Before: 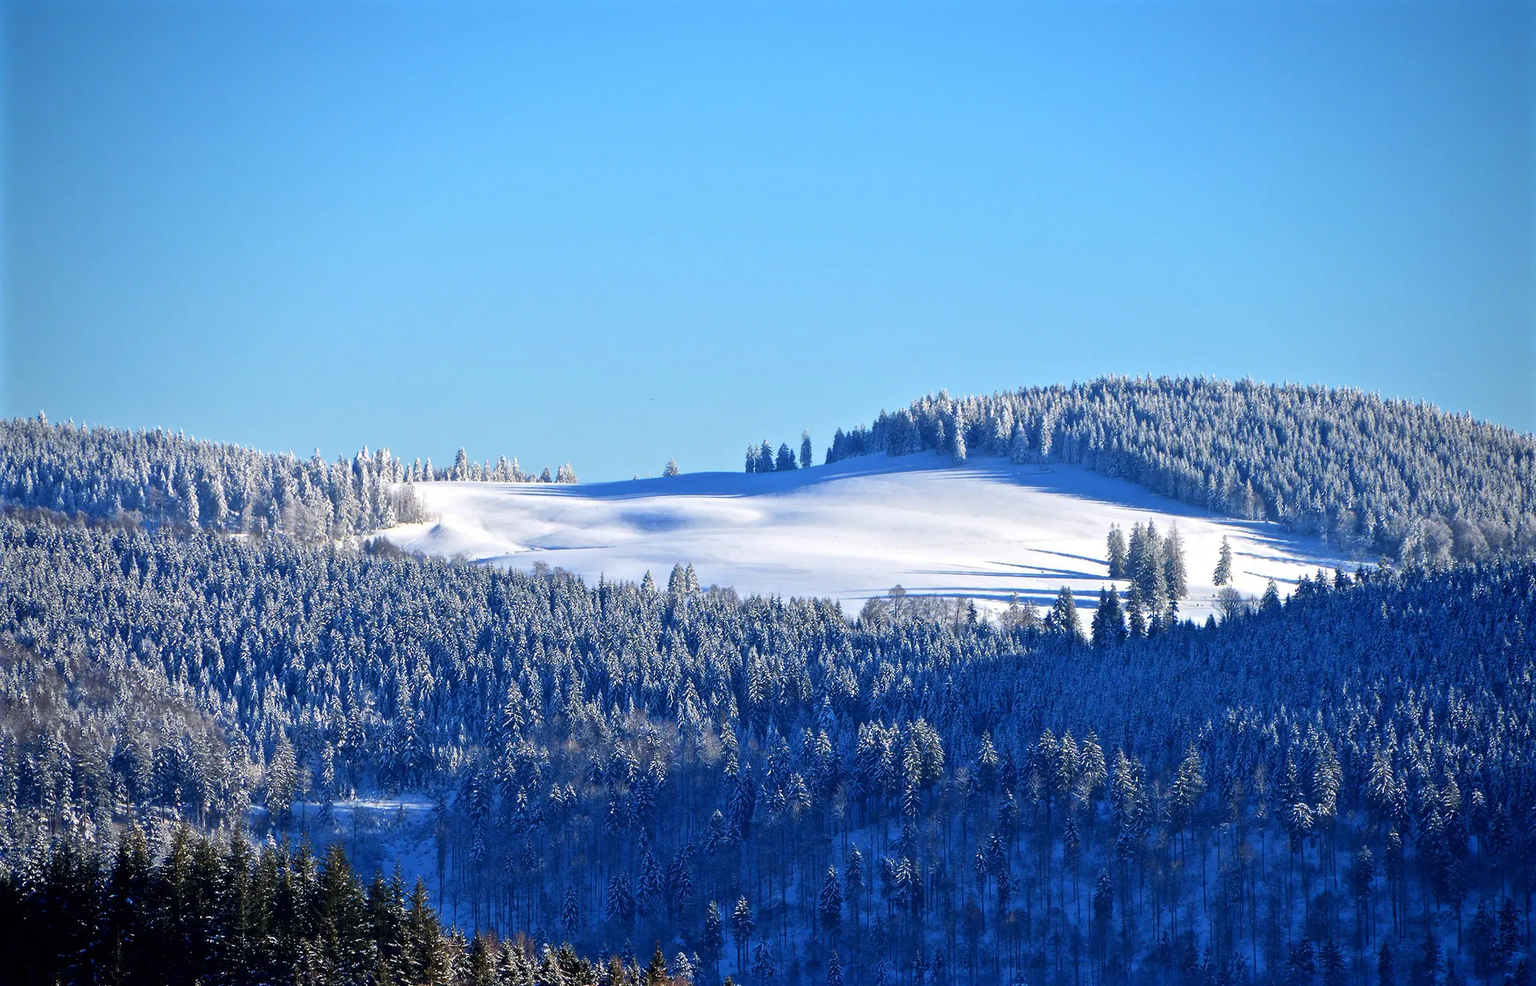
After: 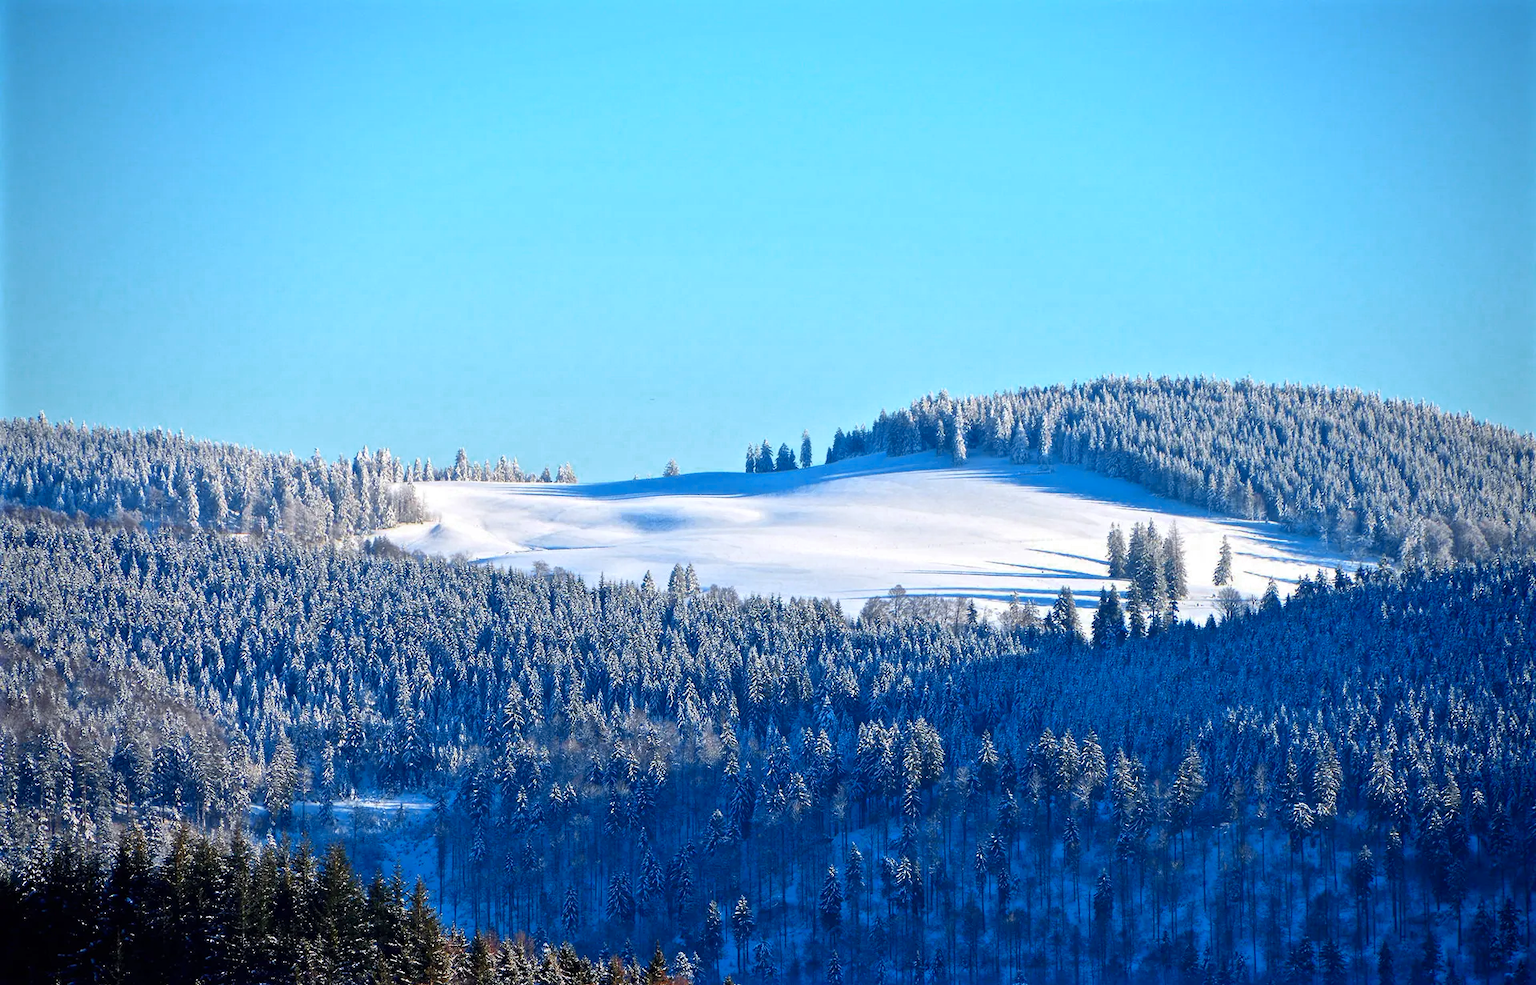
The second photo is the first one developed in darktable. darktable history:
local contrast: mode bilateral grid, contrast 15, coarseness 36, detail 105%, midtone range 0.2
color zones: curves: ch0 [(0, 0.299) (0.25, 0.383) (0.456, 0.352) (0.736, 0.571)]; ch1 [(0, 0.63) (0.151, 0.568) (0.254, 0.416) (0.47, 0.558) (0.732, 0.37) (0.909, 0.492)]; ch2 [(0.004, 0.604) (0.158, 0.443) (0.257, 0.403) (0.761, 0.468)]
color correction: saturation 1.34
